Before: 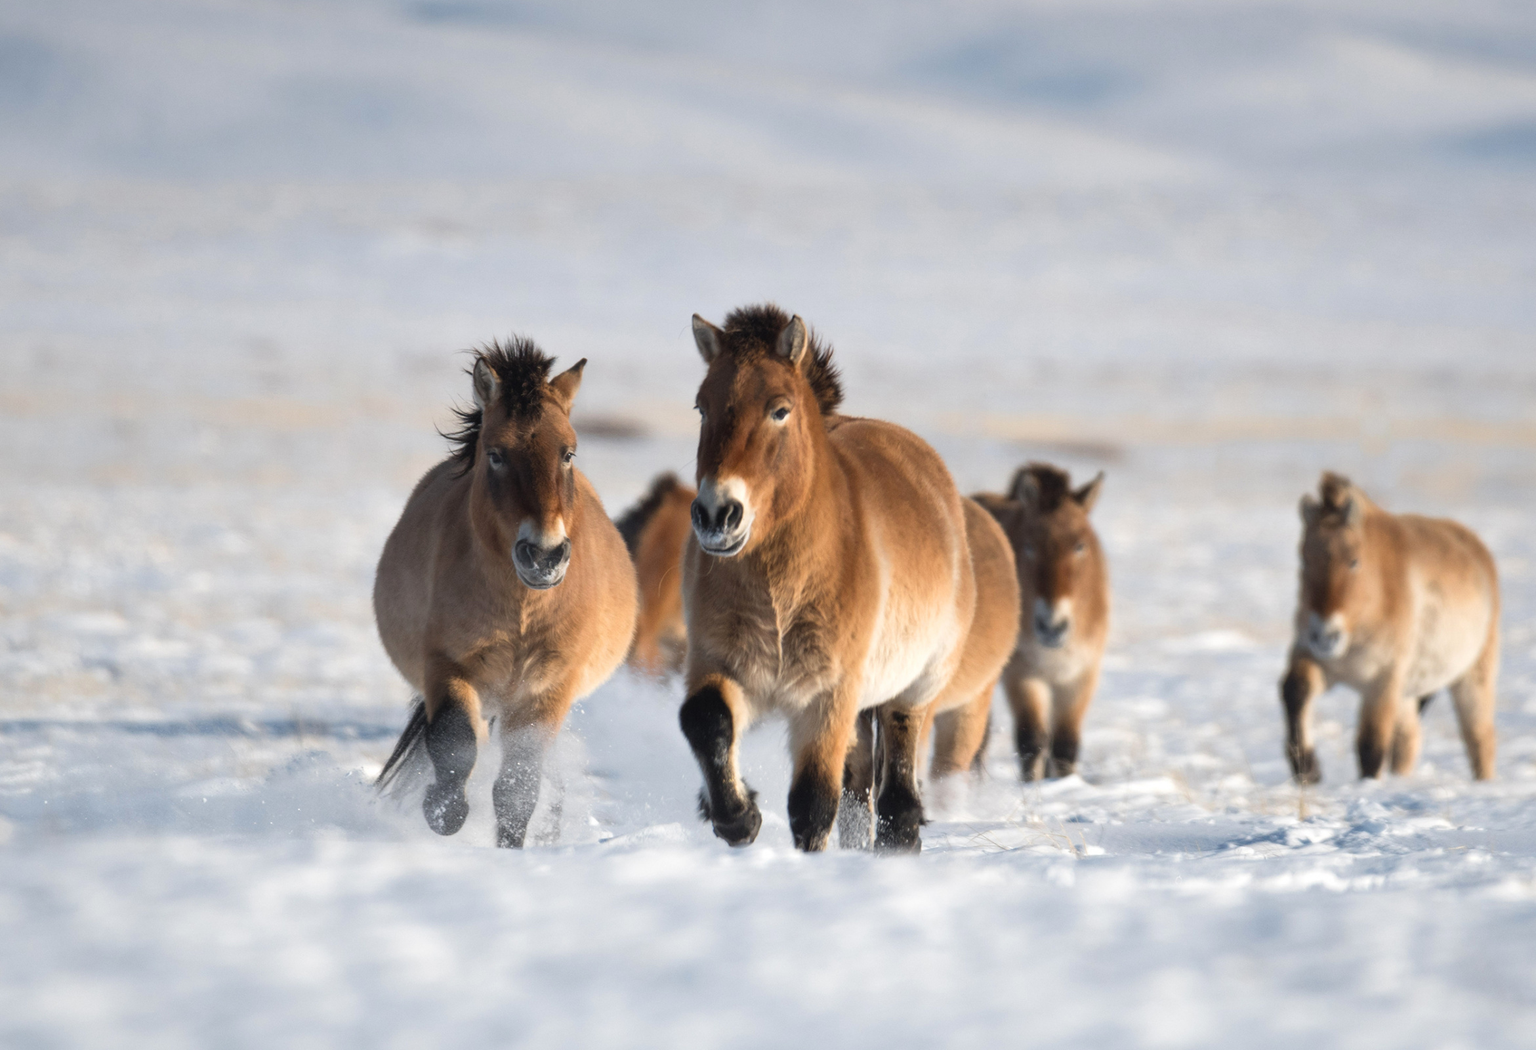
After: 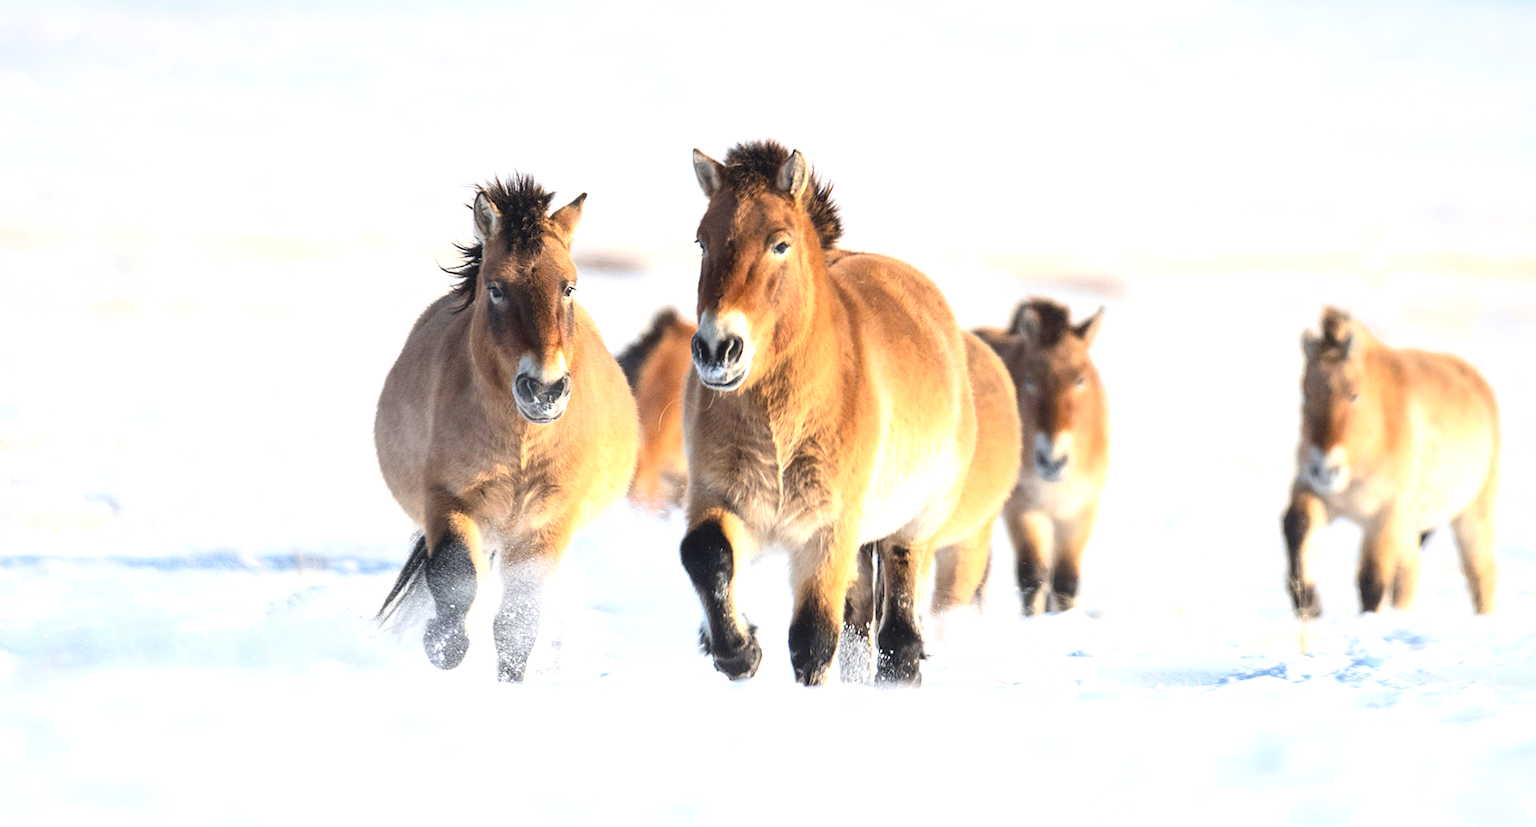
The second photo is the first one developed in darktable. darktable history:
crop and rotate: top 15.851%, bottom 5.337%
exposure: black level correction 0.001, exposure 0.958 EV, compensate exposure bias true, compensate highlight preservation false
local contrast: highlights 100%, shadows 100%, detail 119%, midtone range 0.2
sharpen: on, module defaults
contrast brightness saturation: contrast 0.204, brightness 0.165, saturation 0.223
